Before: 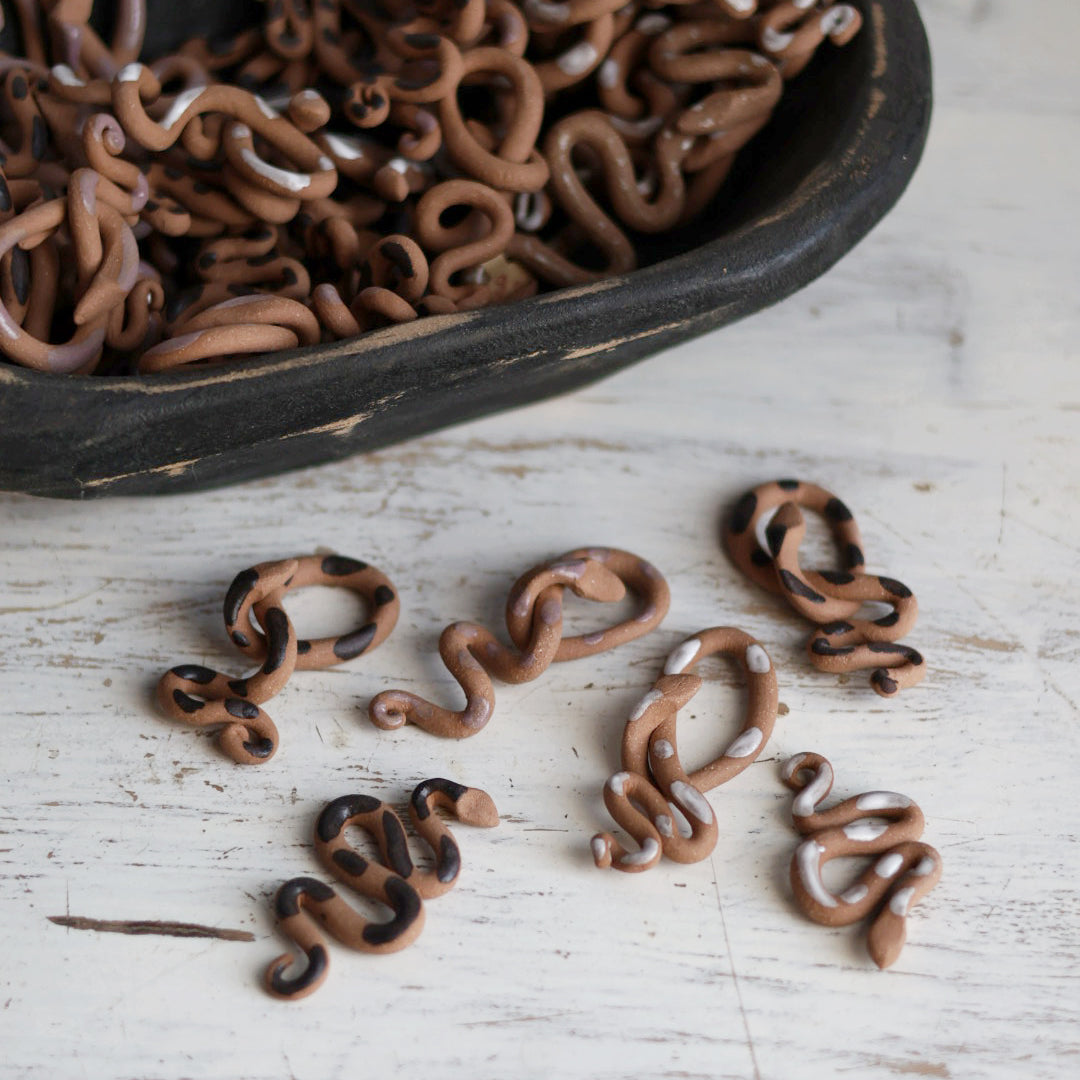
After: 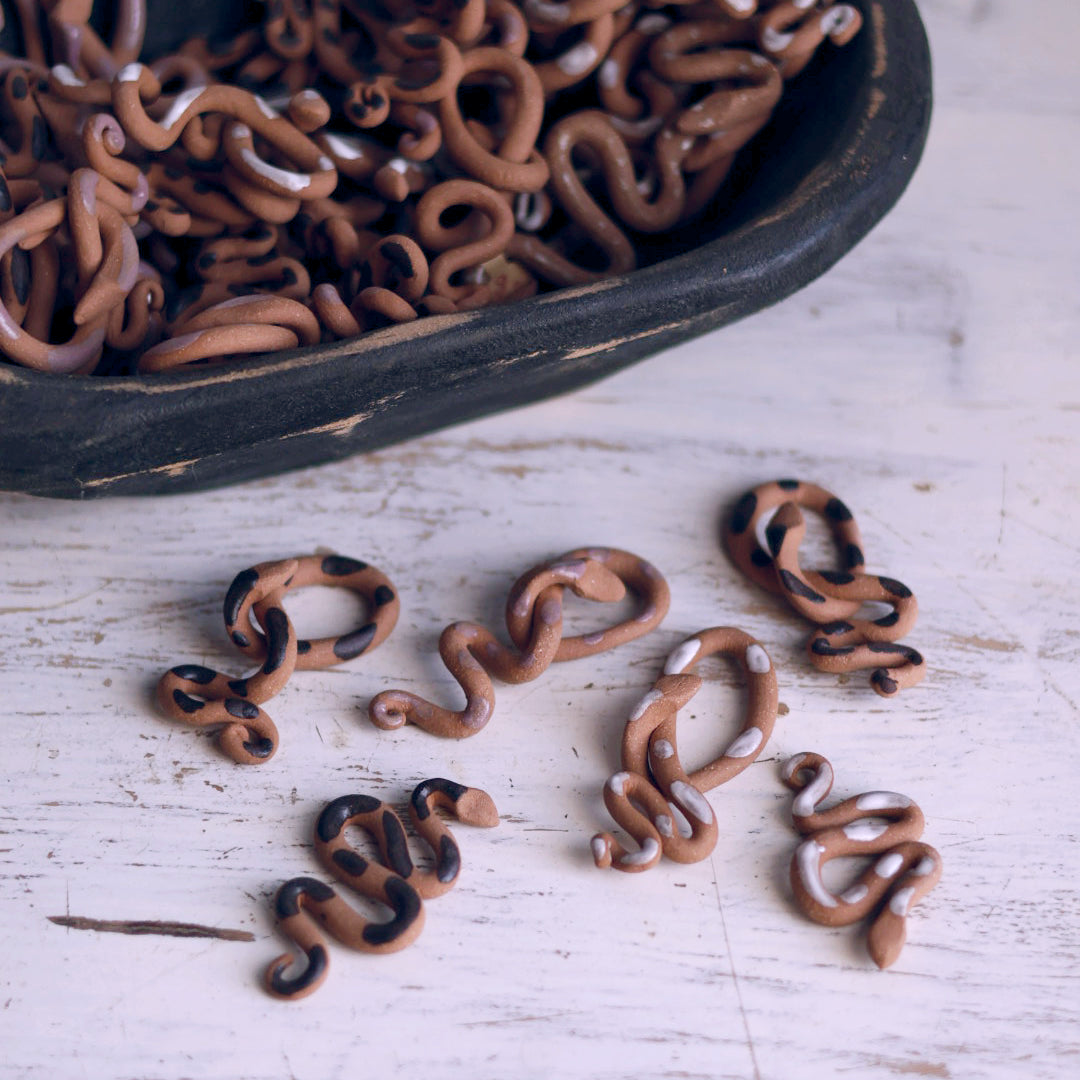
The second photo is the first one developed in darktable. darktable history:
color balance rgb: shadows lift › hue 87.51°, highlights gain › chroma 1.35%, highlights gain › hue 55.1°, global offset › chroma 0.13%, global offset › hue 253.66°, perceptual saturation grading › global saturation 16.38%
white balance: red 1.004, blue 1.096
